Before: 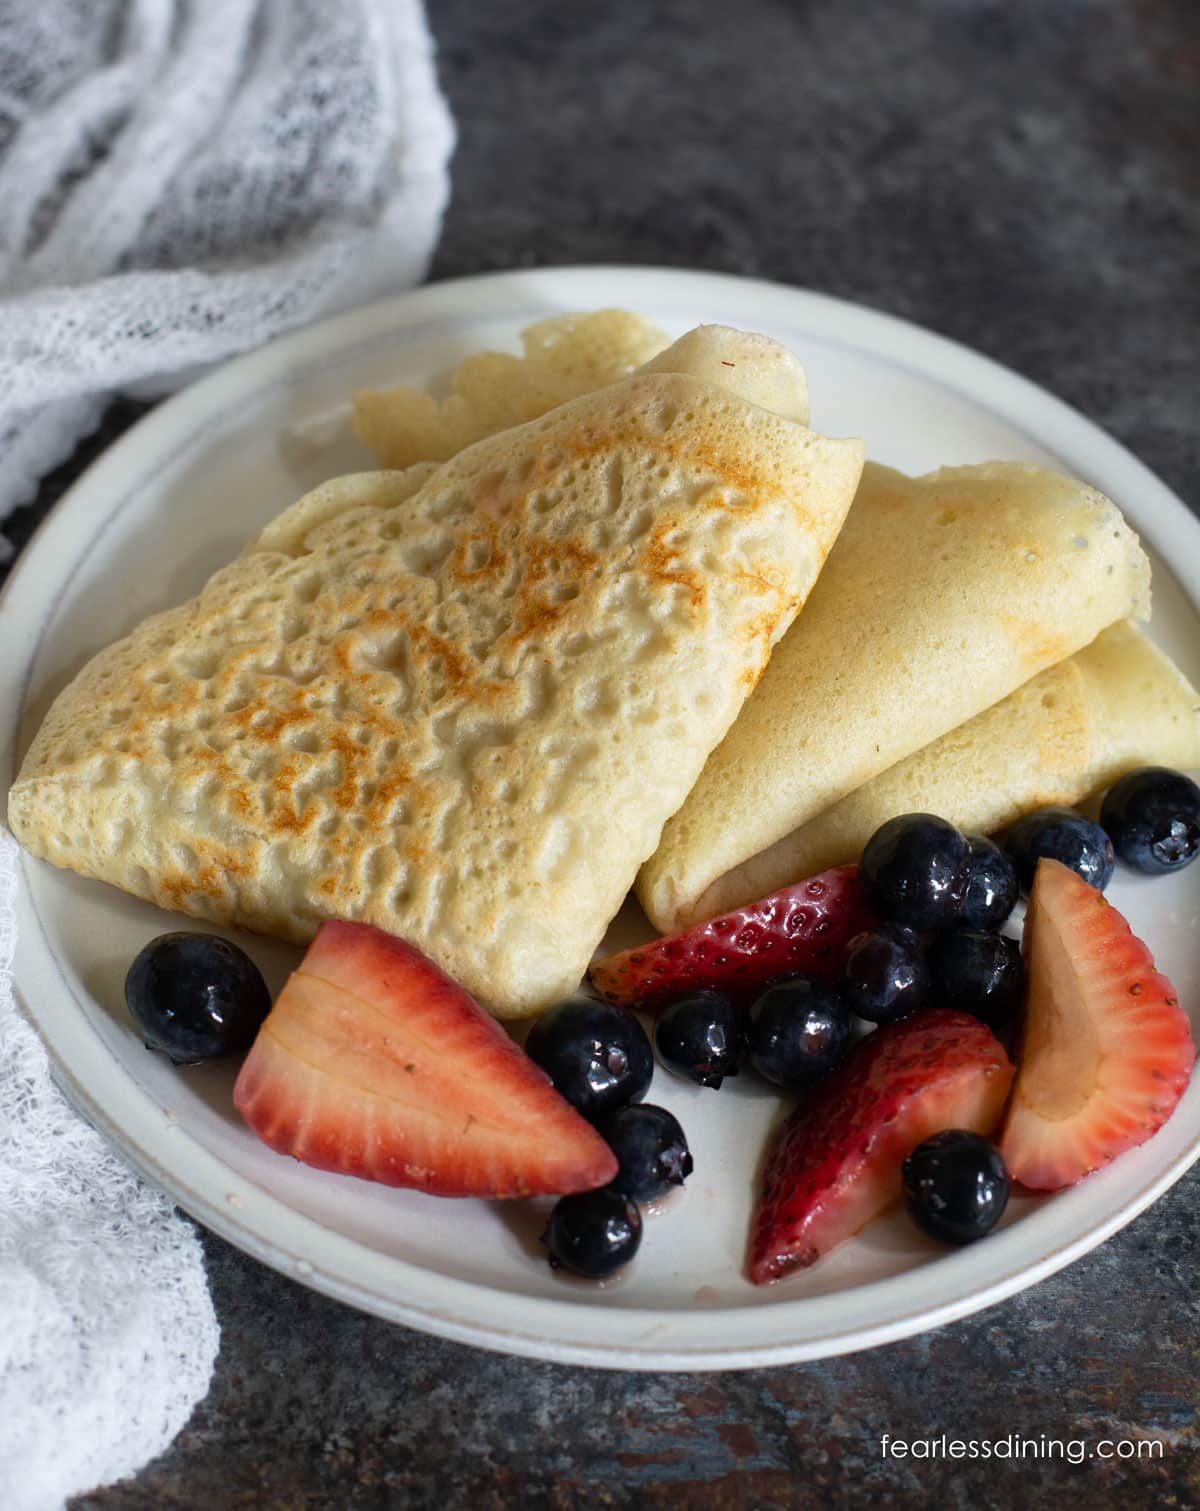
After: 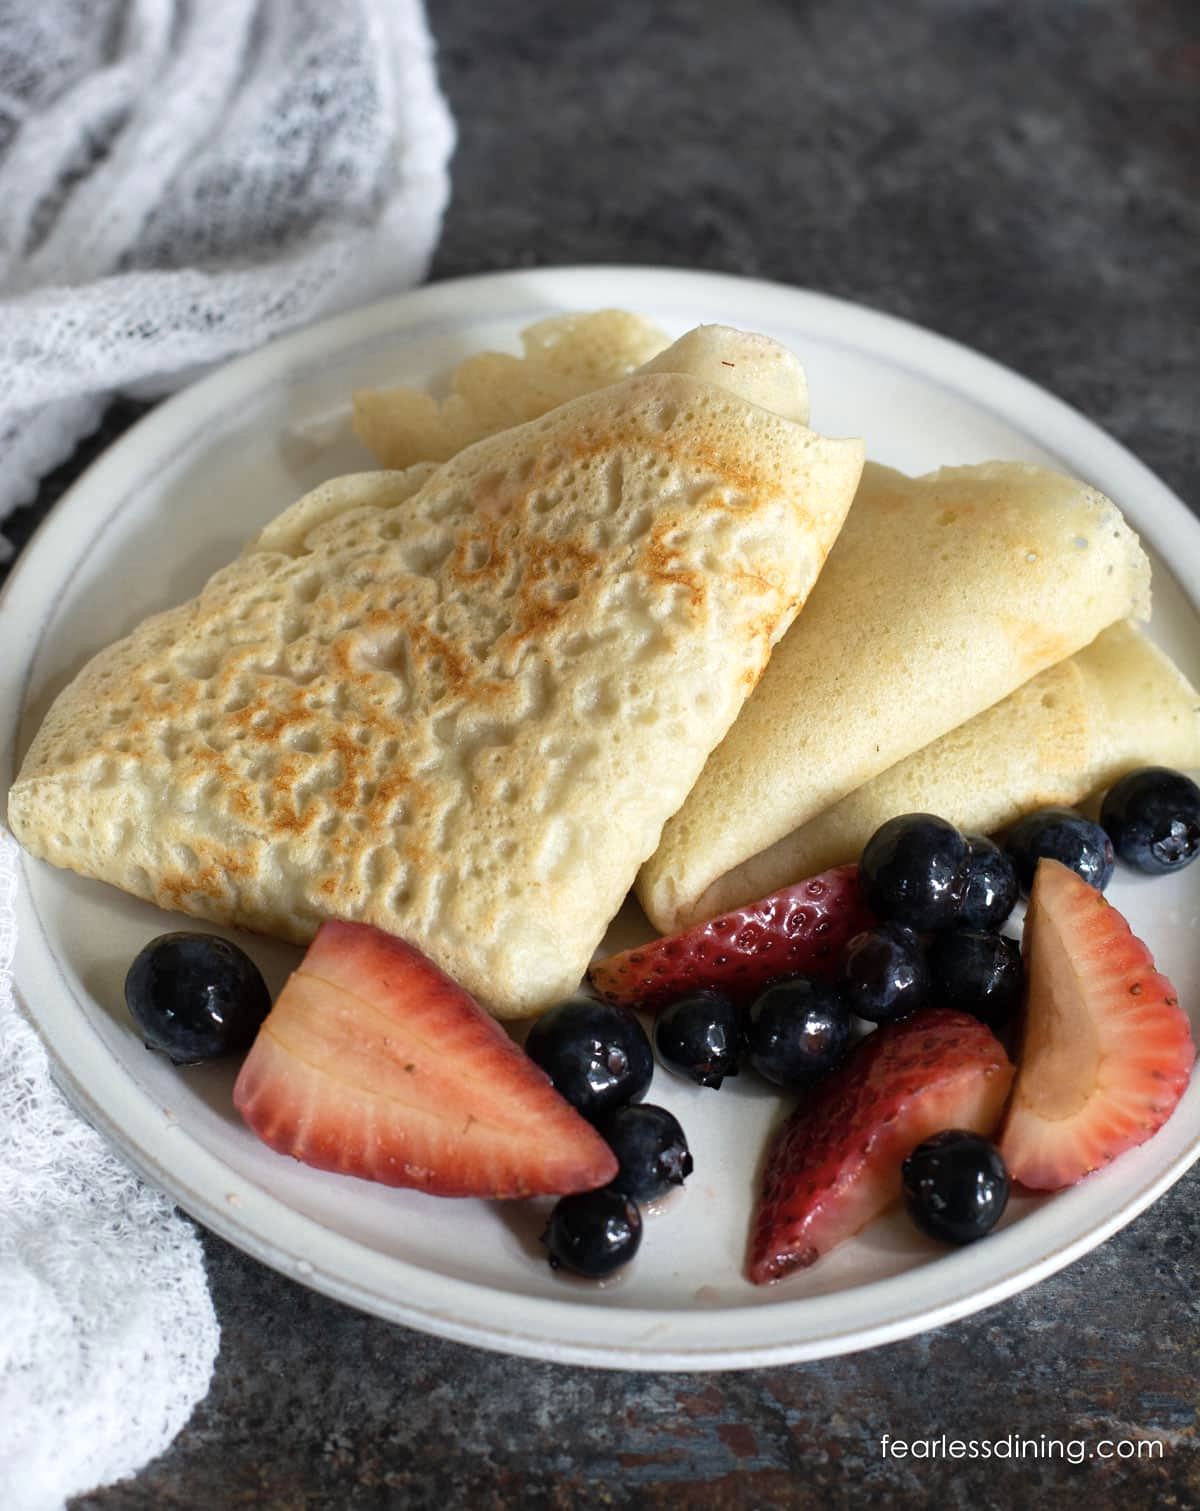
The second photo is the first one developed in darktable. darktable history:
exposure: exposure 0.202 EV, compensate exposure bias true, compensate highlight preservation false
color correction: highlights b* -0.005, saturation 0.856
